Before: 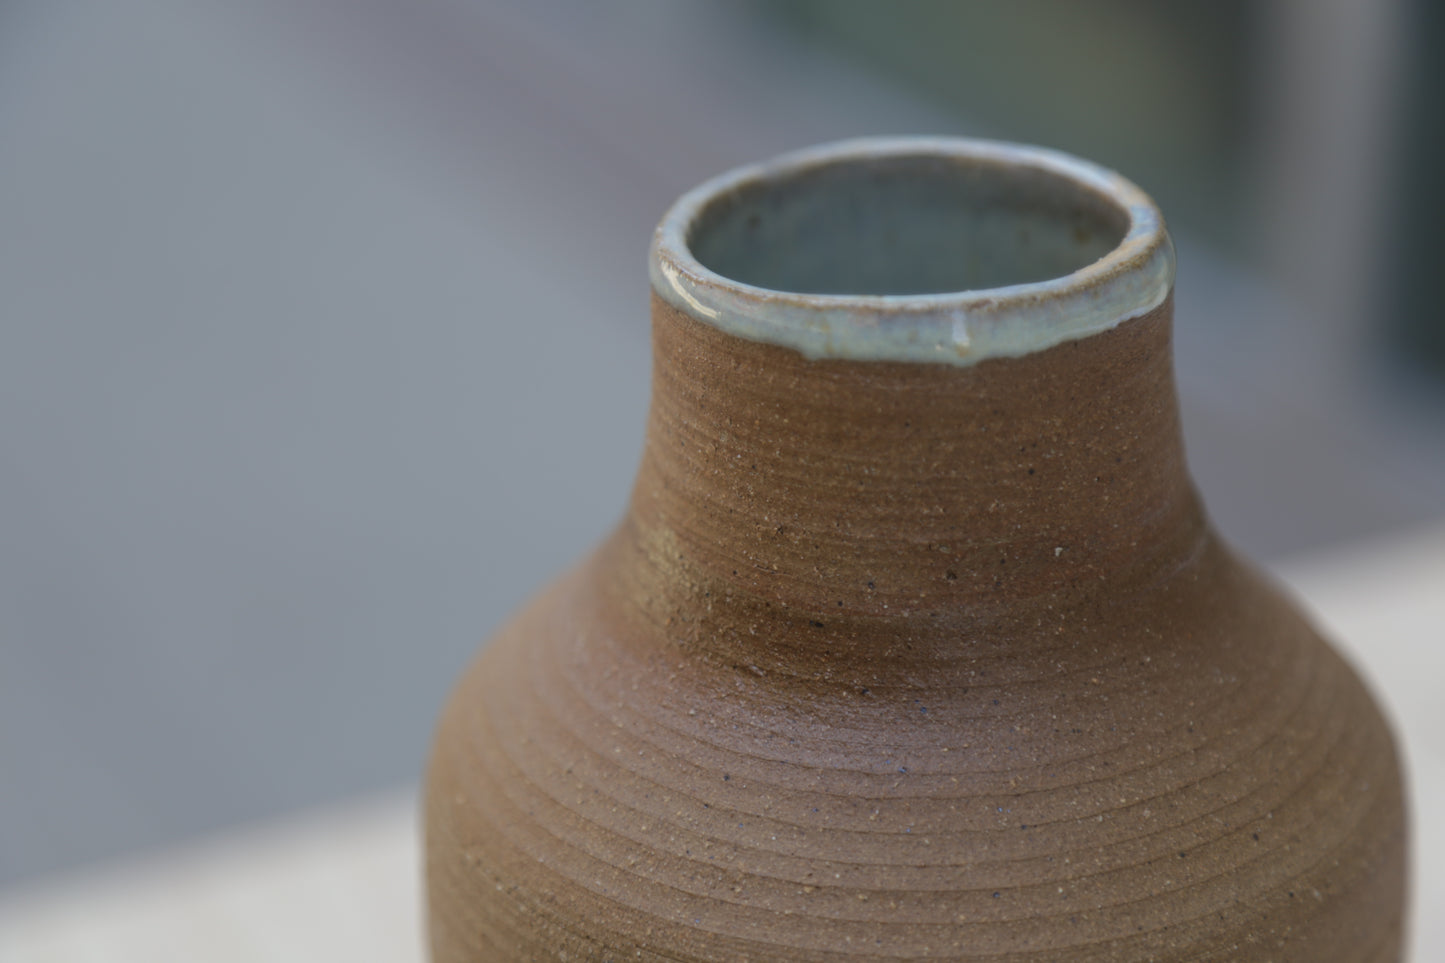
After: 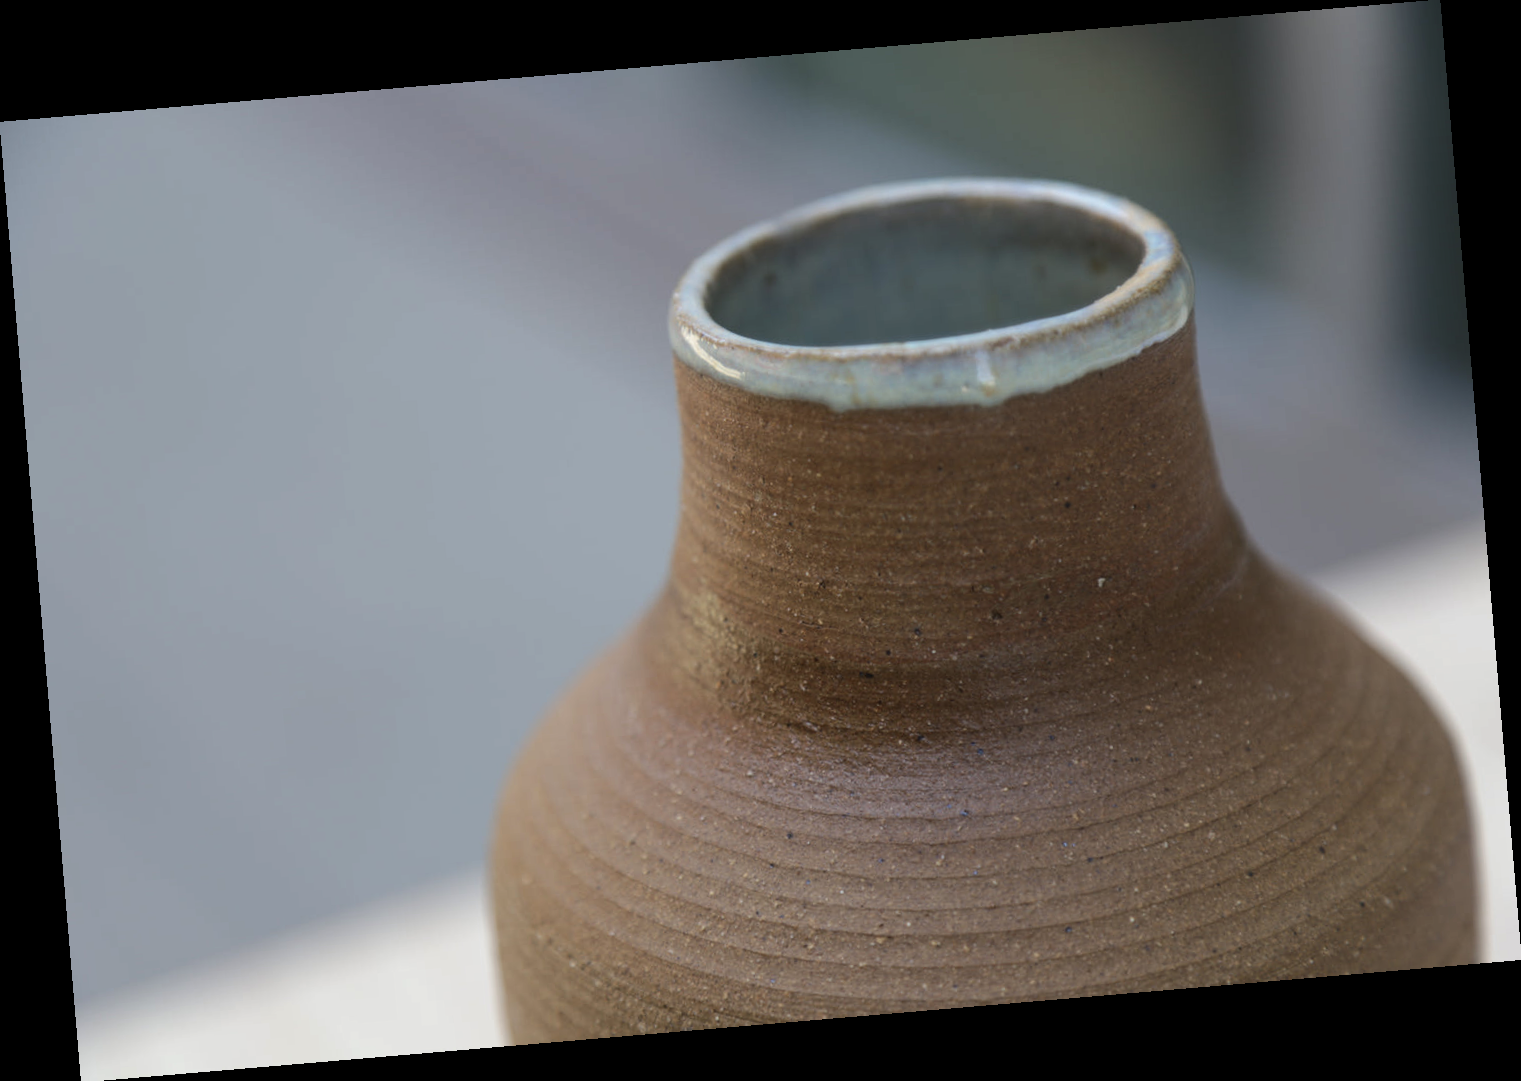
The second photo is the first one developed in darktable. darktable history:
tone equalizer: -8 EV -0.417 EV, -7 EV -0.389 EV, -6 EV -0.333 EV, -5 EV -0.222 EV, -3 EV 0.222 EV, -2 EV 0.333 EV, -1 EV 0.389 EV, +0 EV 0.417 EV, edges refinement/feathering 500, mask exposure compensation -1.57 EV, preserve details no
rotate and perspective: rotation -4.86°, automatic cropping off
